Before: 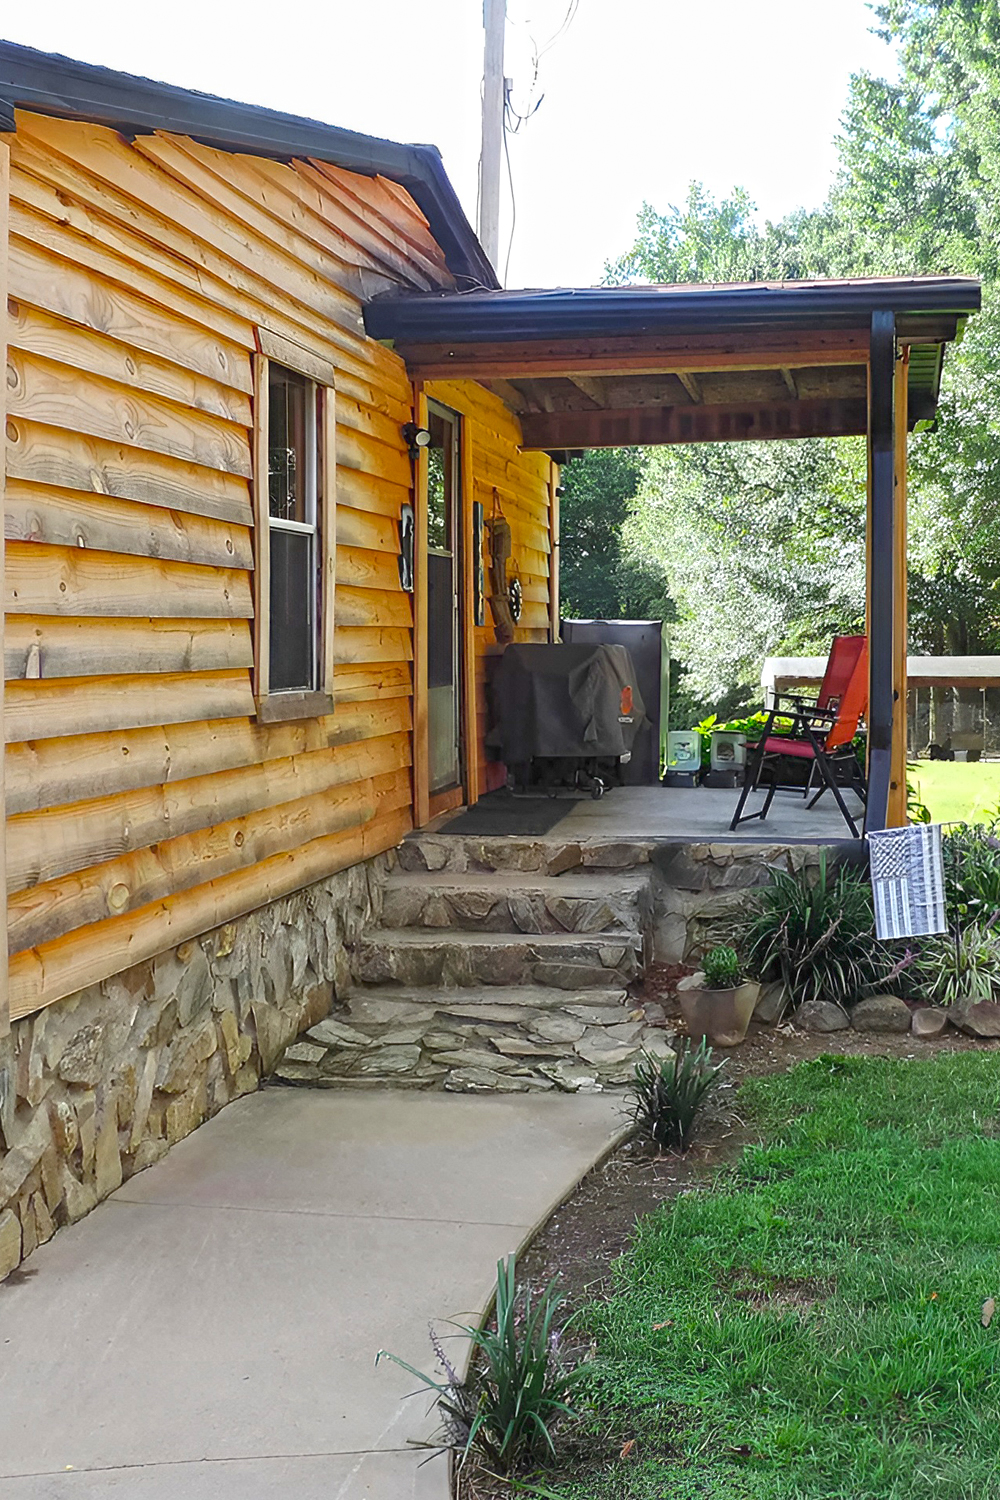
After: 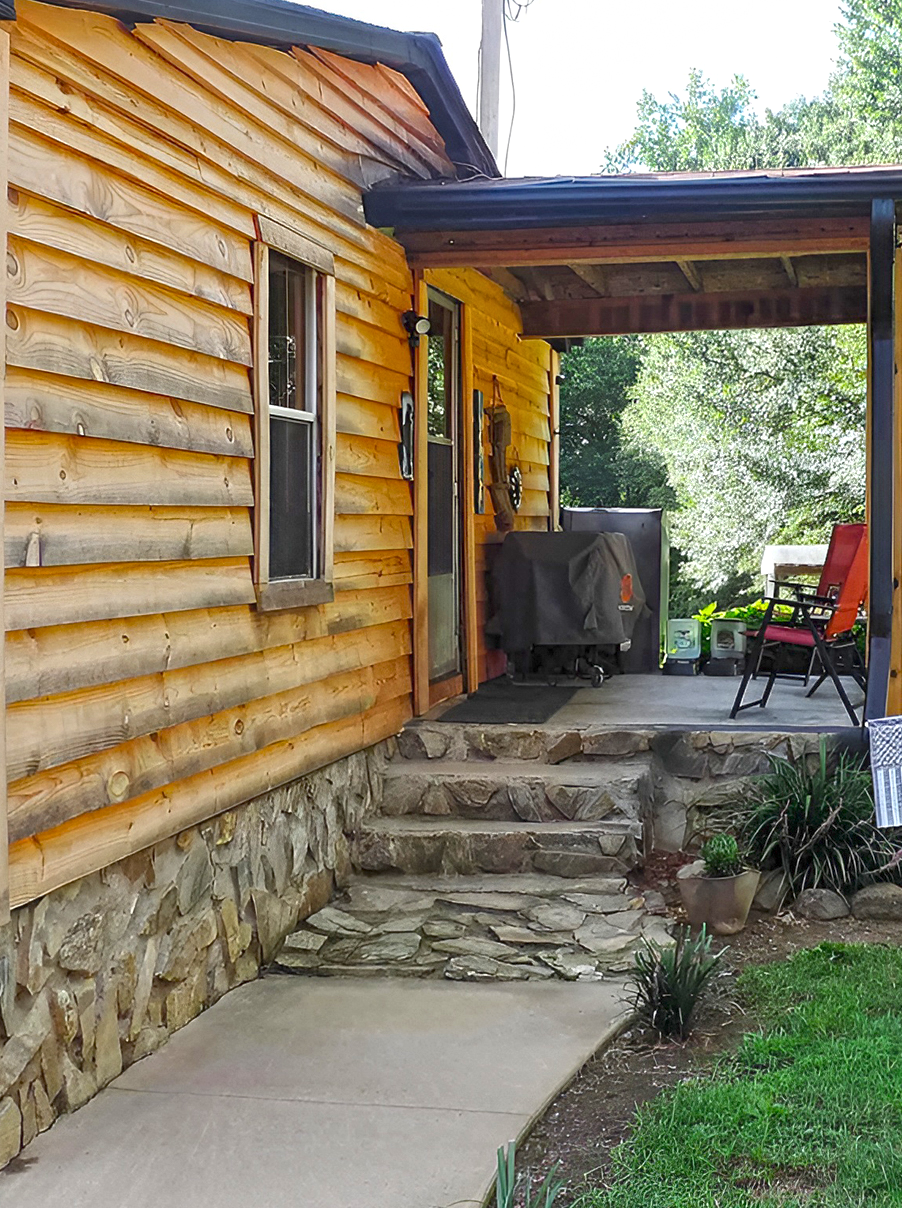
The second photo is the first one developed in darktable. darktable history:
crop: top 7.49%, right 9.717%, bottom 11.943%
local contrast: highlights 100%, shadows 100%, detail 120%, midtone range 0.2
